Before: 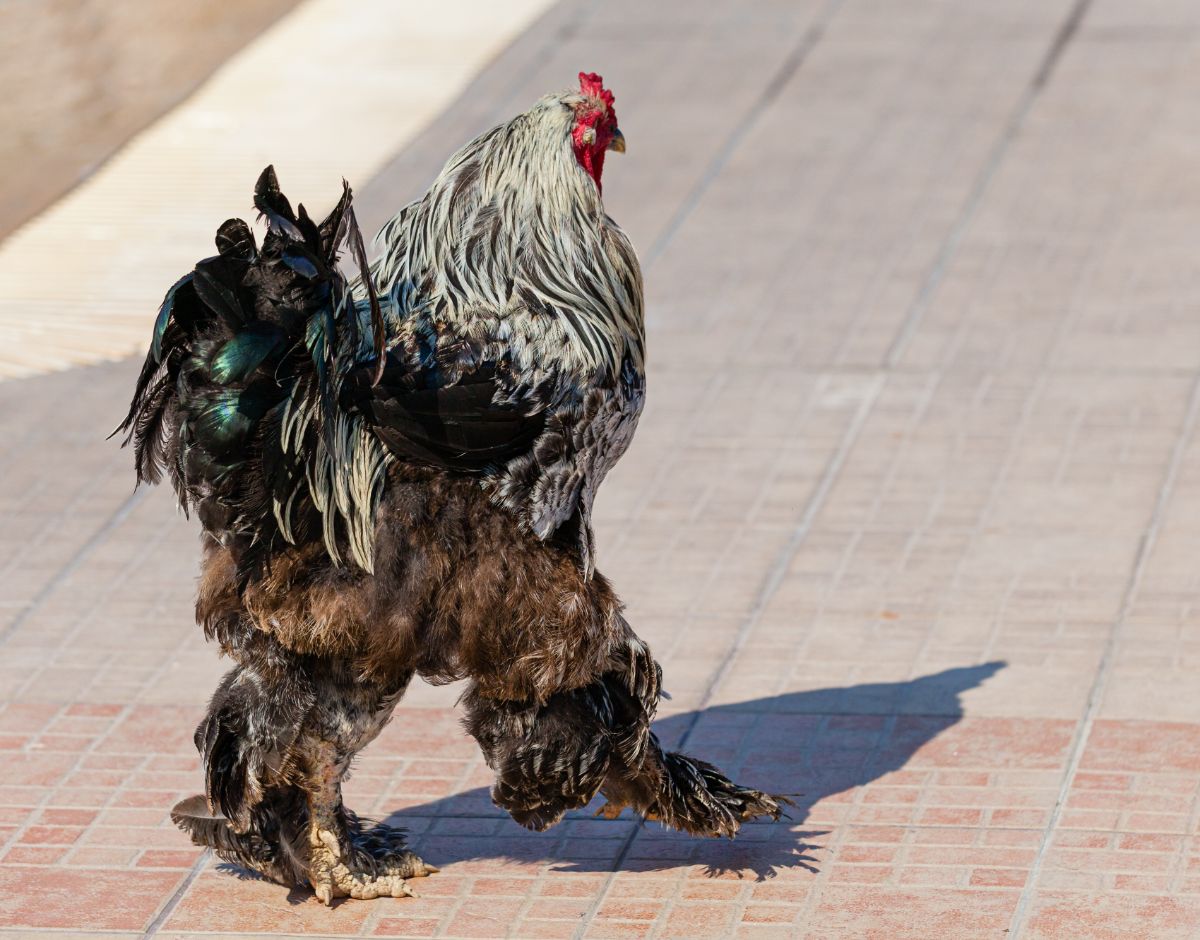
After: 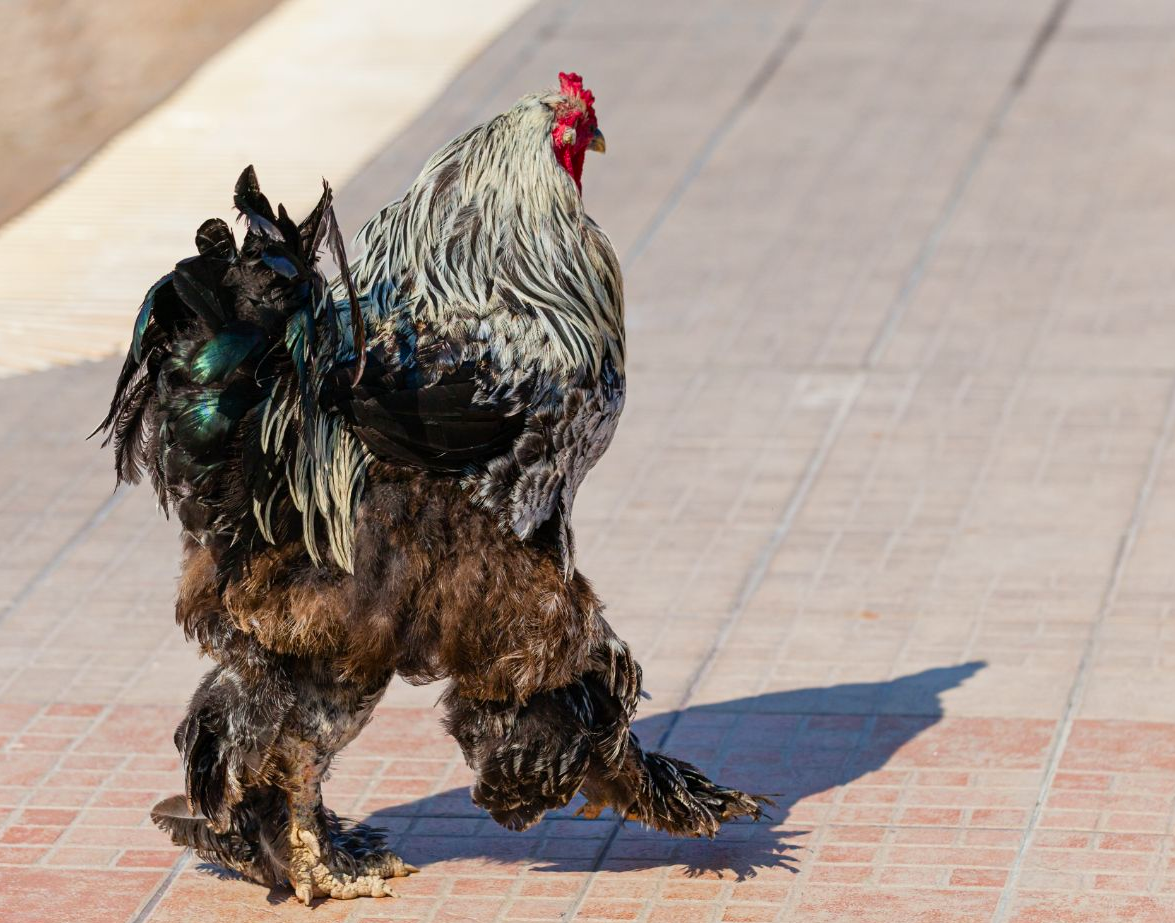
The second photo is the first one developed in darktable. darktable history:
crop: left 1.729%, right 0.287%, bottom 1.708%
contrast brightness saturation: saturation 0.127
